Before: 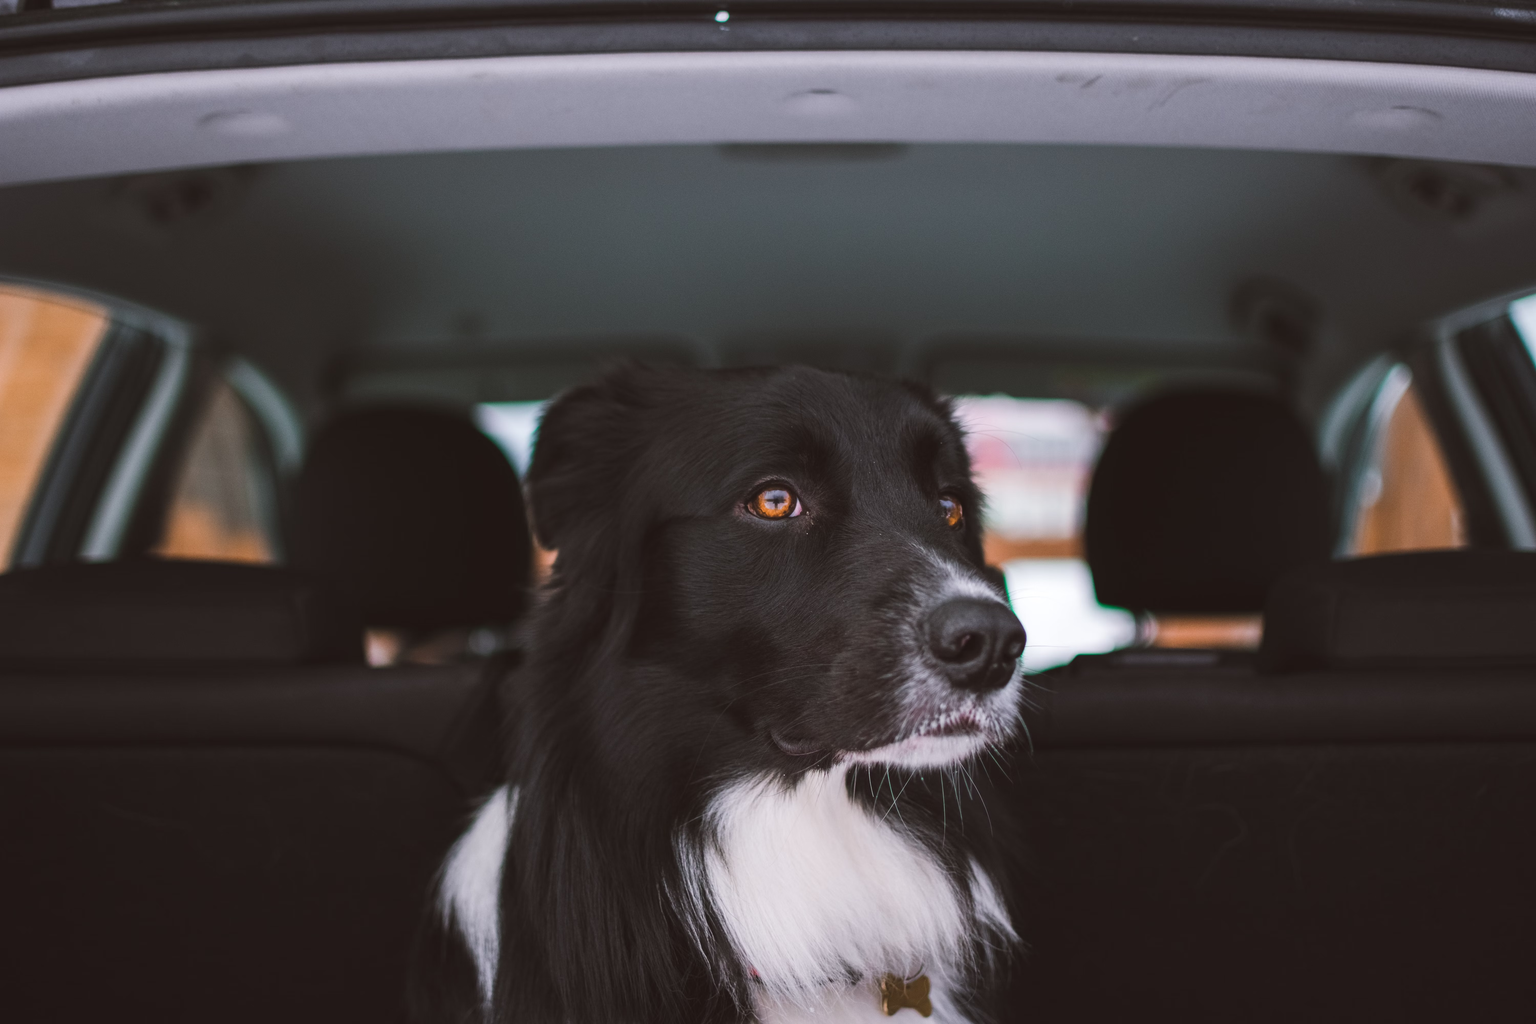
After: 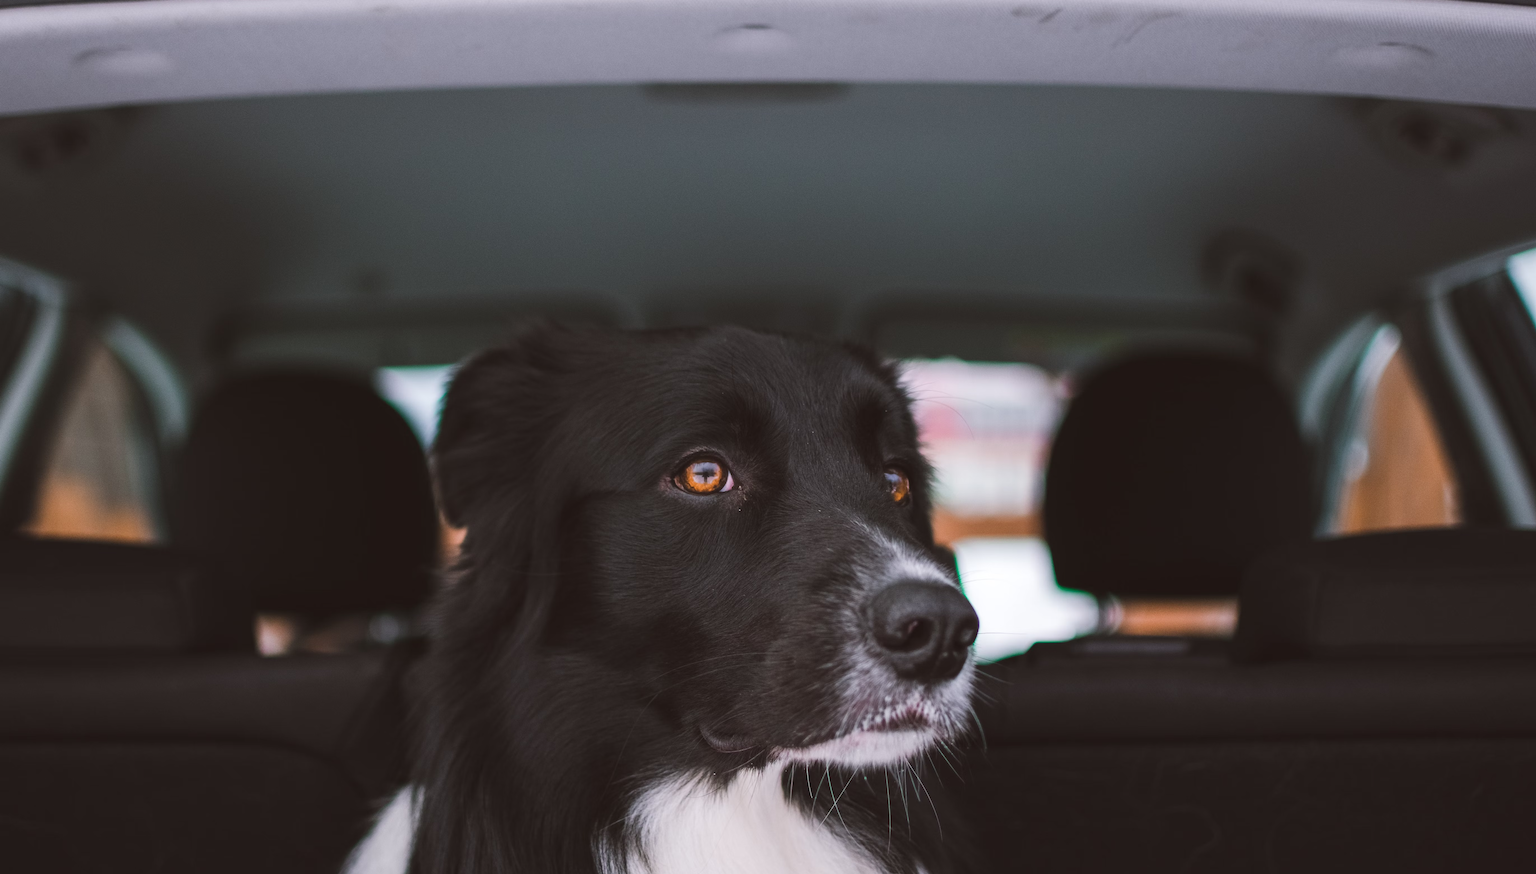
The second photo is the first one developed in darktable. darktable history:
crop: left 8.56%, top 6.614%, bottom 15.302%
